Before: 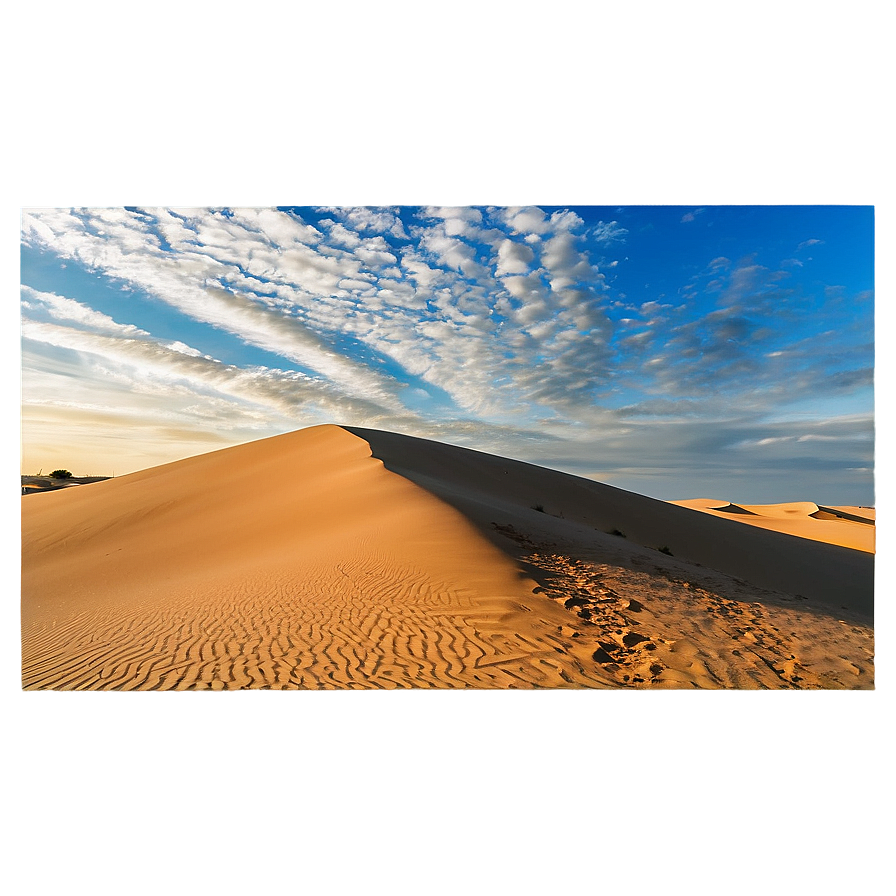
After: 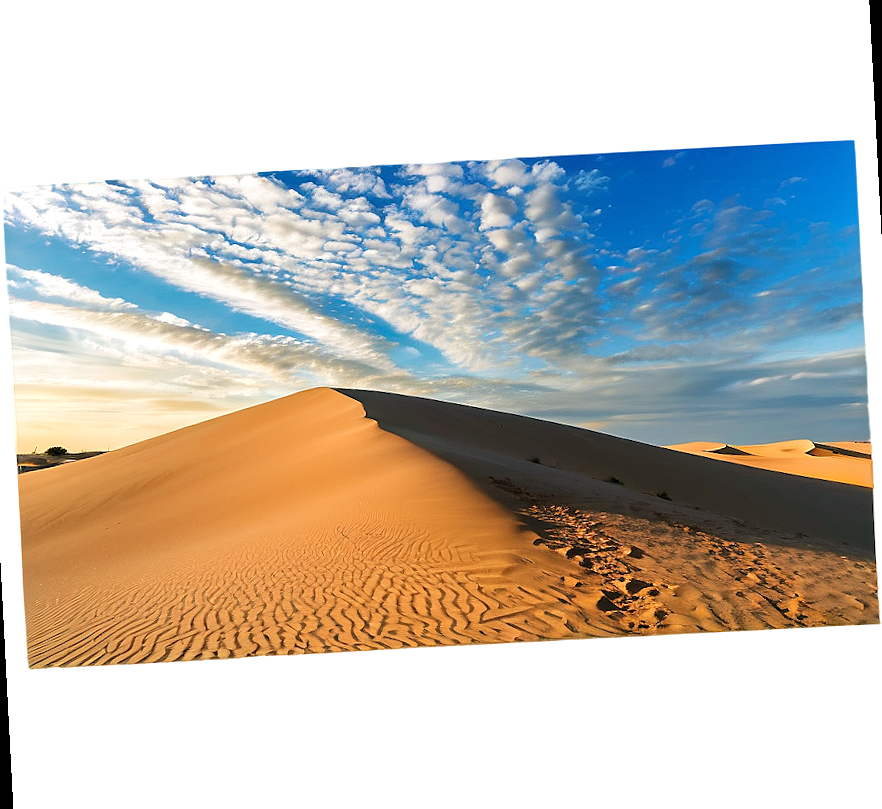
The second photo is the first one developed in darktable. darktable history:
exposure: exposure 0.2 EV, compensate highlight preservation false
rotate and perspective: rotation -3°, crop left 0.031, crop right 0.968, crop top 0.07, crop bottom 0.93
velvia: on, module defaults
